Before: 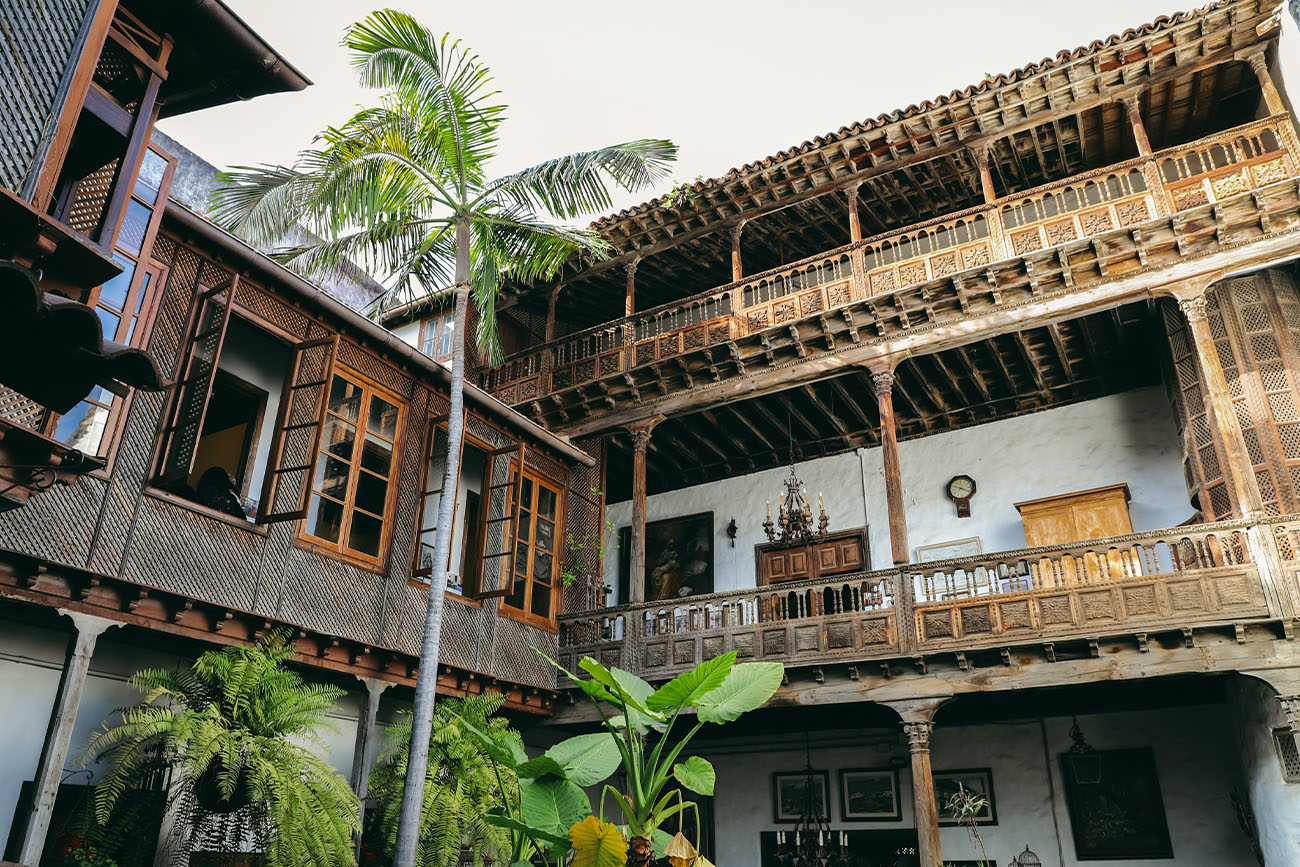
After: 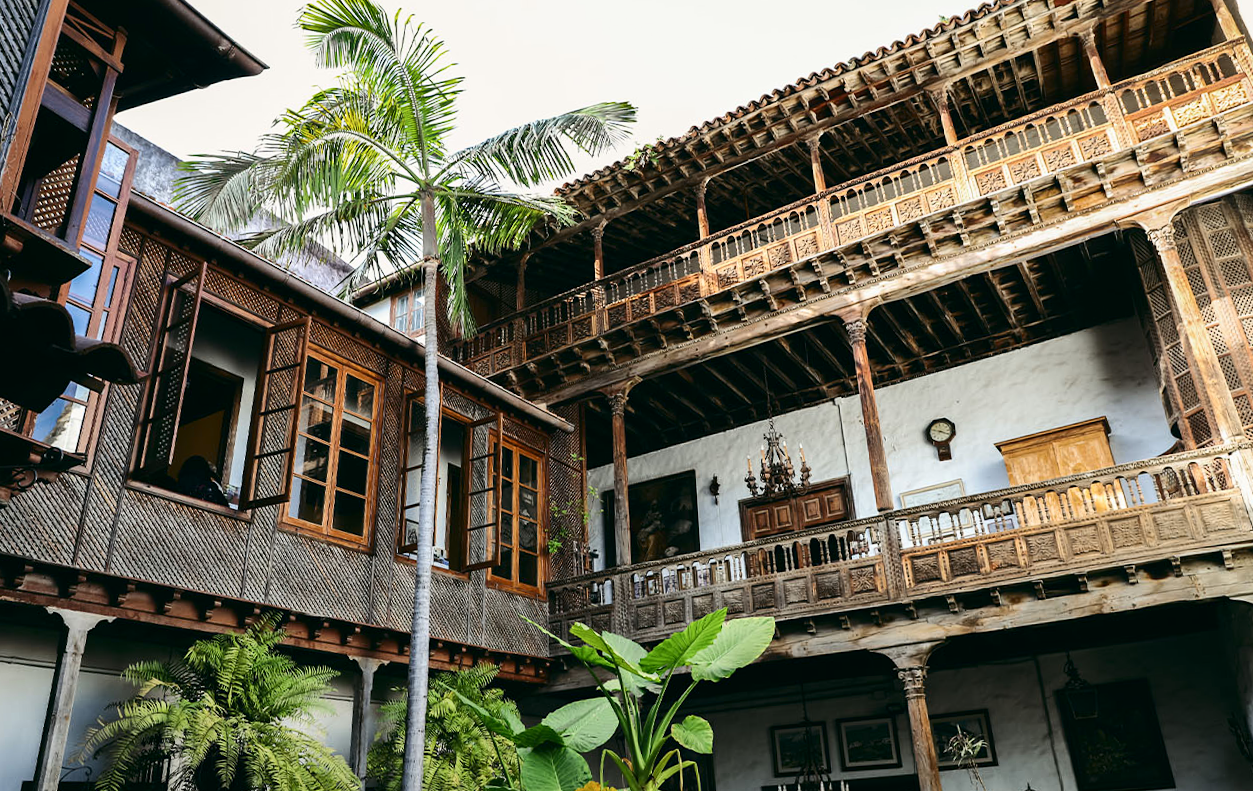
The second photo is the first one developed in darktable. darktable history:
contrast brightness saturation: contrast 0.22
rotate and perspective: rotation -3.52°, crop left 0.036, crop right 0.964, crop top 0.081, crop bottom 0.919
